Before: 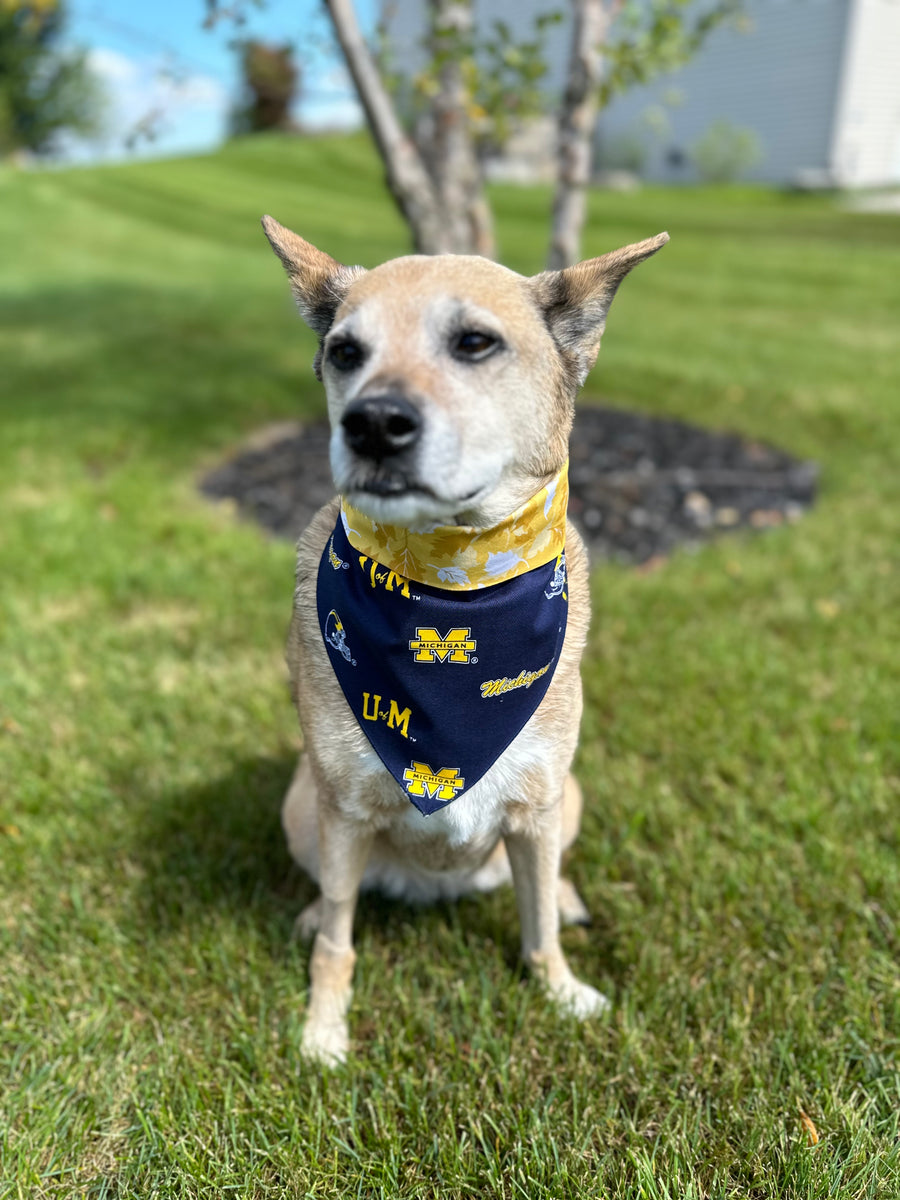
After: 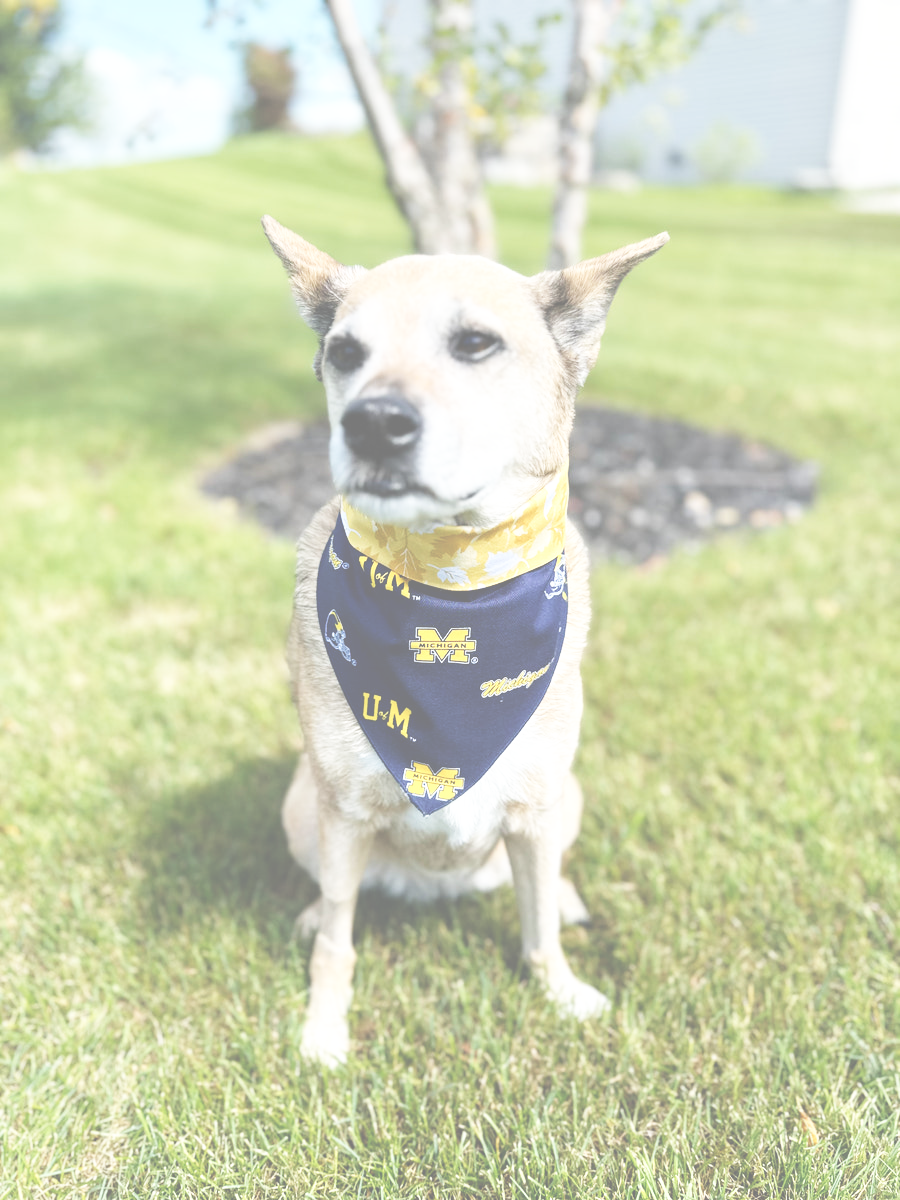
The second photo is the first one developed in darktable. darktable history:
base curve: curves: ch0 [(0, 0.003) (0.001, 0.002) (0.006, 0.004) (0.02, 0.022) (0.048, 0.086) (0.094, 0.234) (0.162, 0.431) (0.258, 0.629) (0.385, 0.8) (0.548, 0.918) (0.751, 0.988) (1, 1)], preserve colors none
exposure: black level correction -0.087, compensate highlight preservation false
